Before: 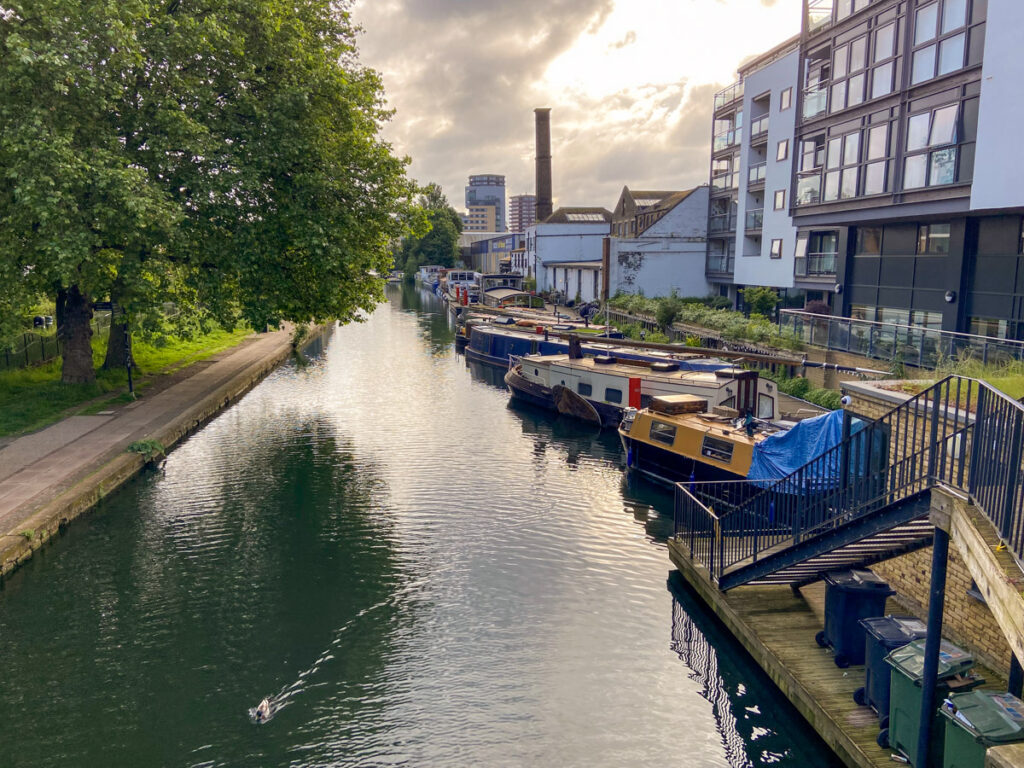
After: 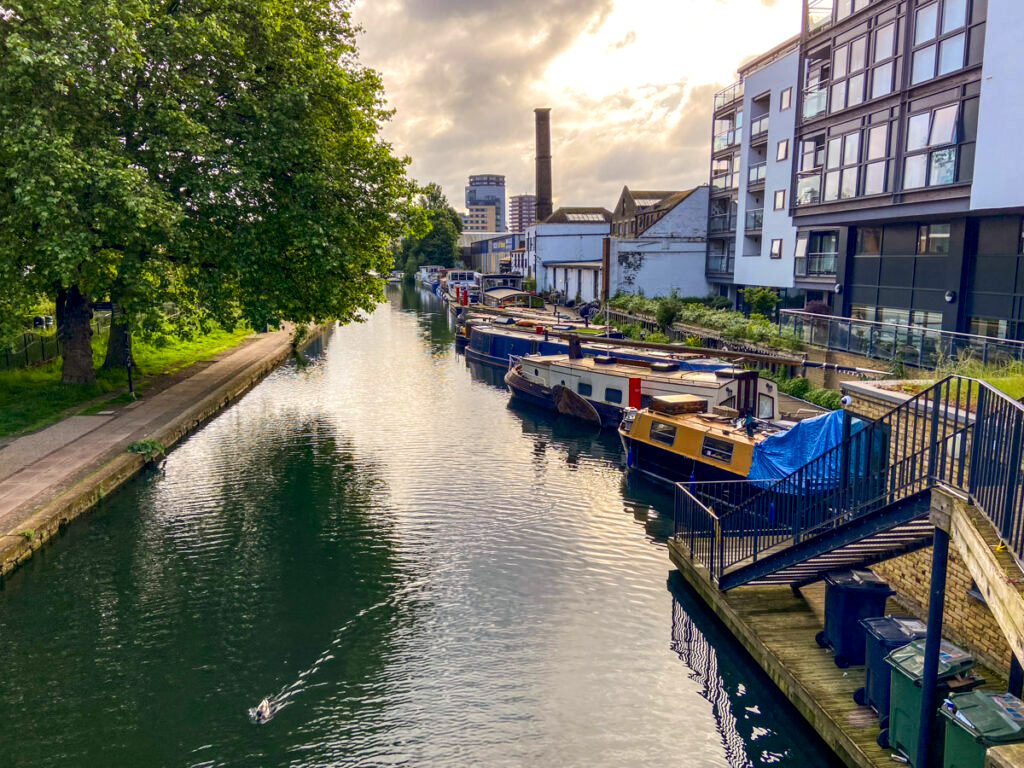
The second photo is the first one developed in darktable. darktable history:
contrast brightness saturation: contrast 0.161, saturation 0.323
local contrast: on, module defaults
